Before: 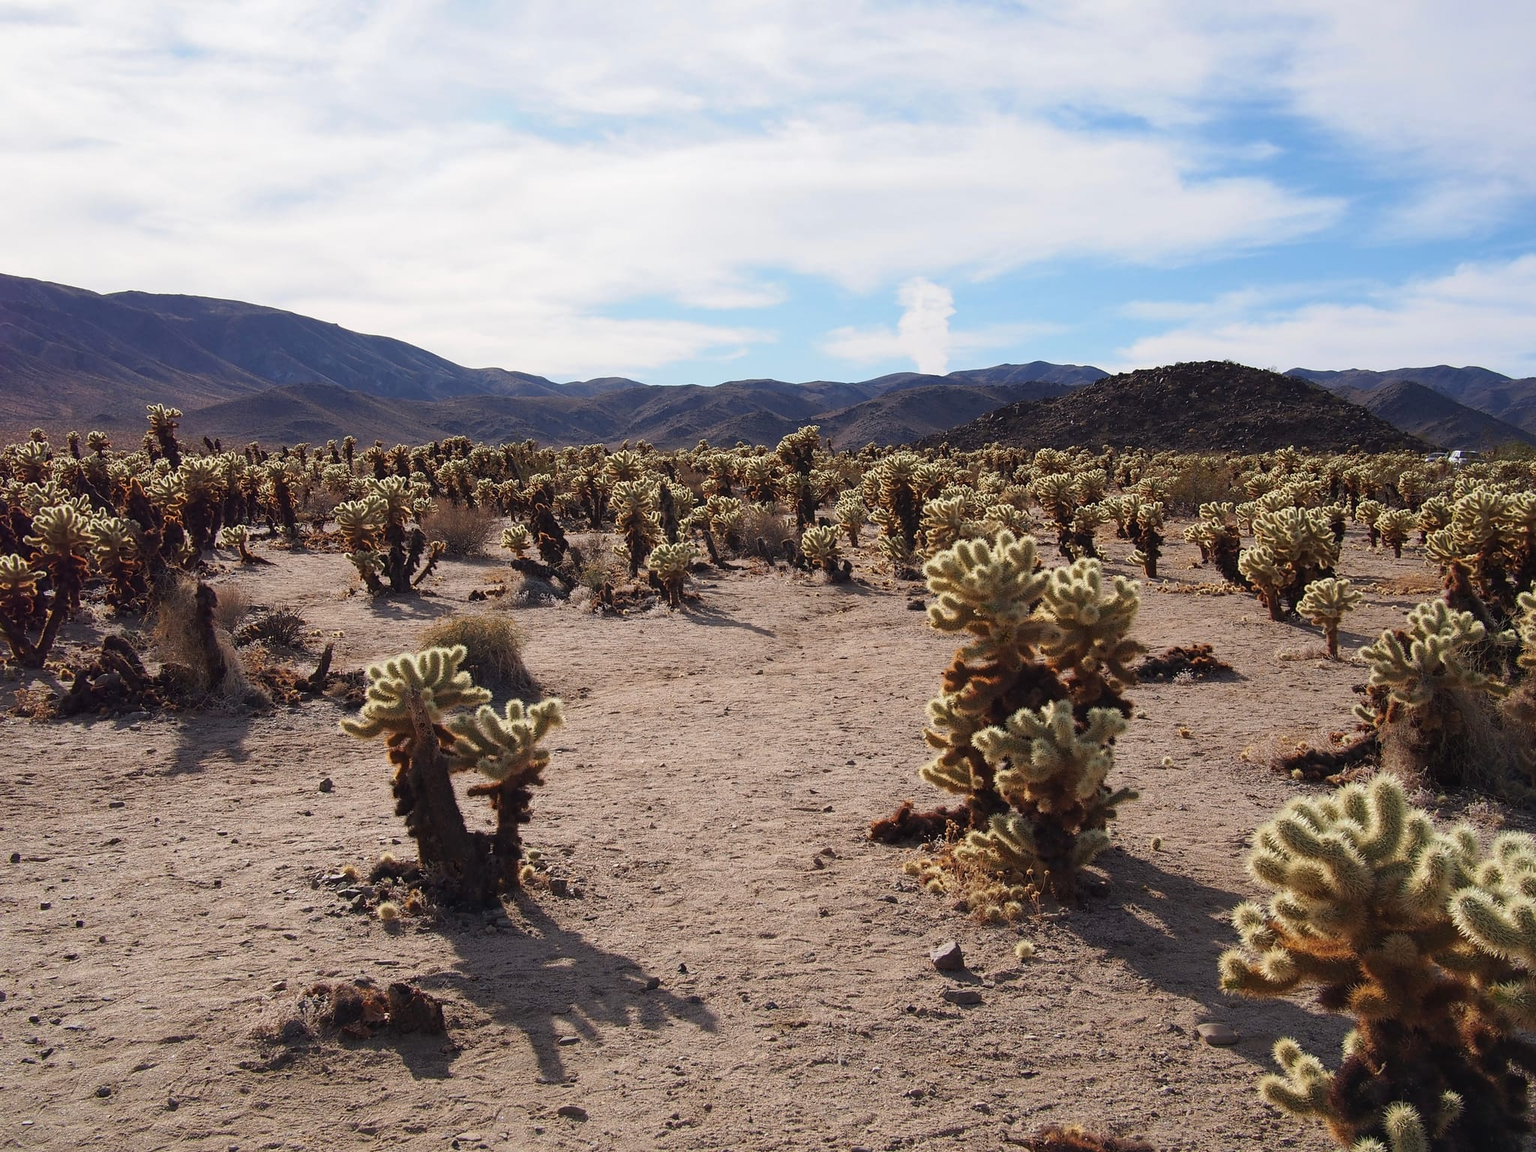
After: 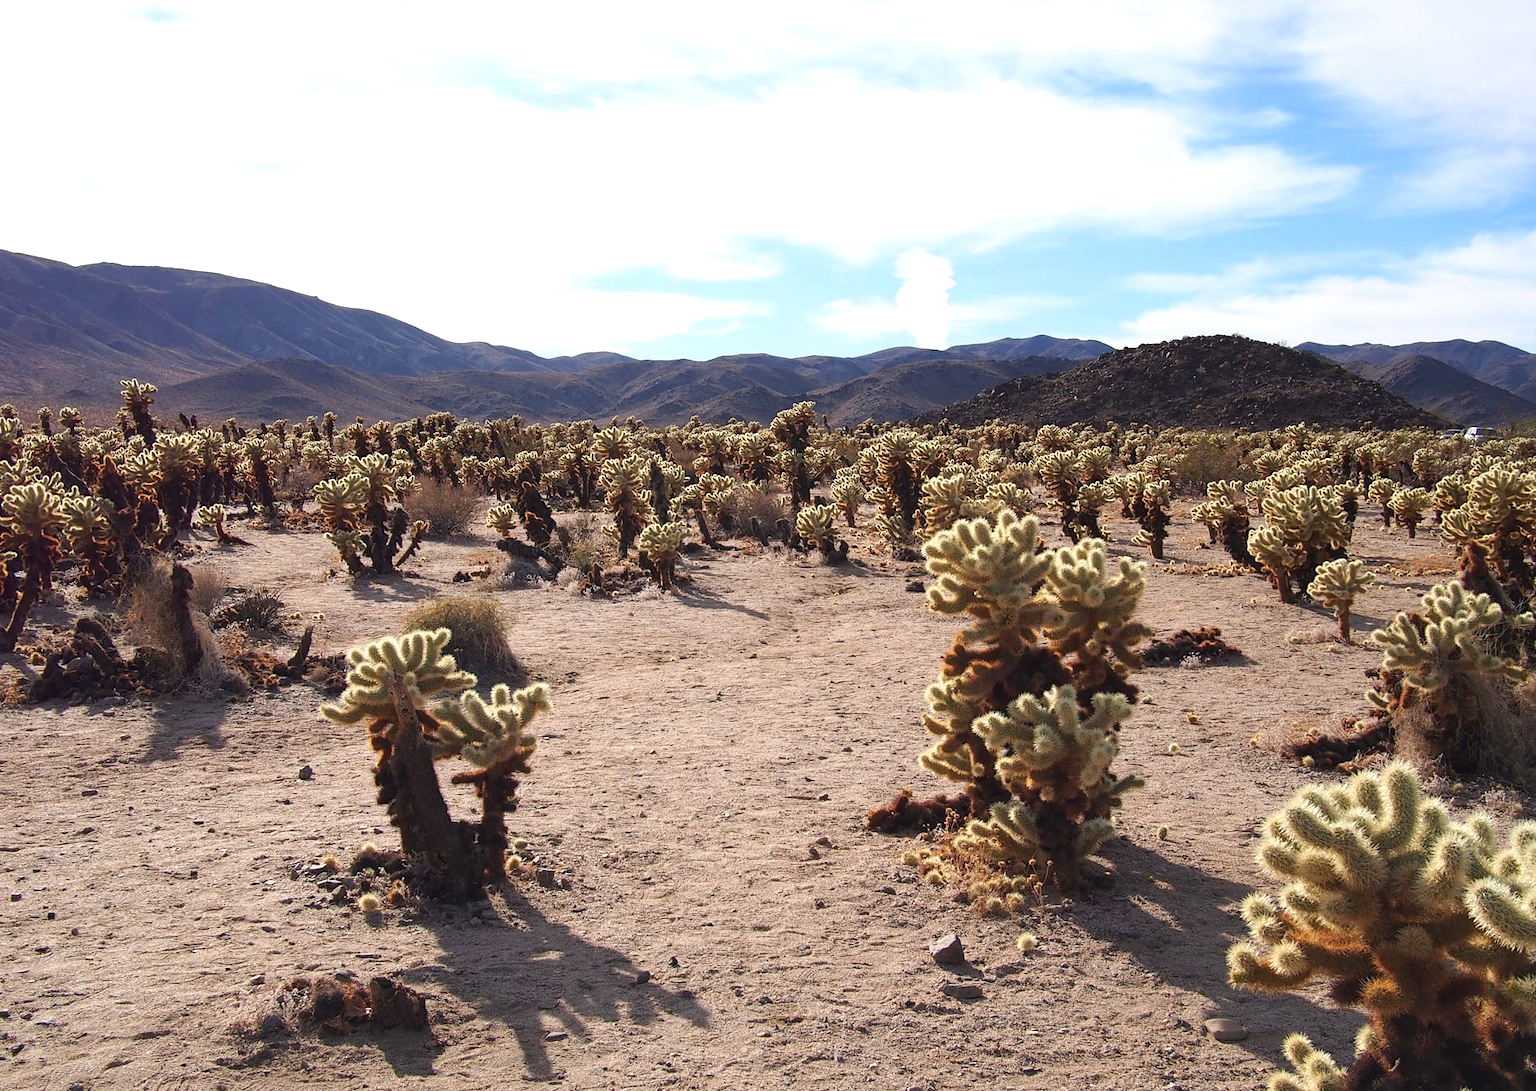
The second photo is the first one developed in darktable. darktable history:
crop: left 1.964%, top 3.251%, right 1.122%, bottom 4.933%
exposure: exposure 0.493 EV, compensate highlight preservation false
